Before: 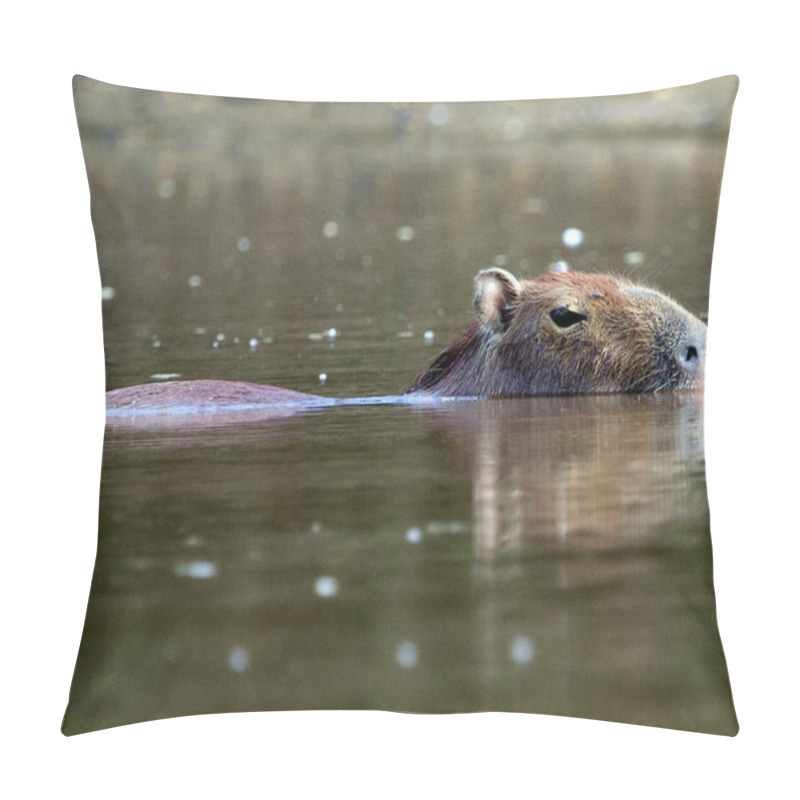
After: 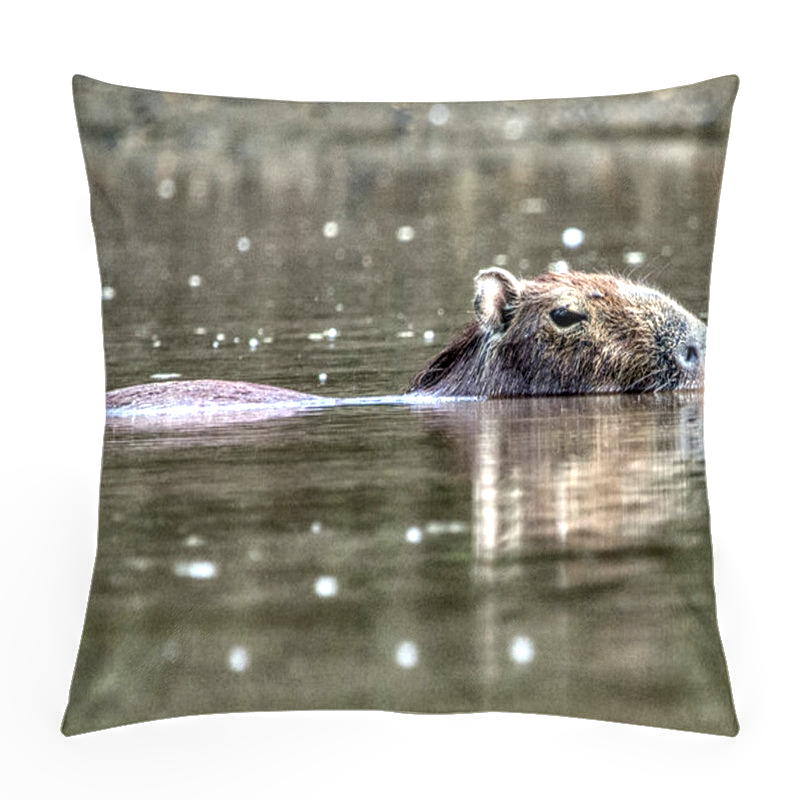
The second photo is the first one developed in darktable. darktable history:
local contrast: highlights 3%, shadows 3%, detail 300%, midtone range 0.299
